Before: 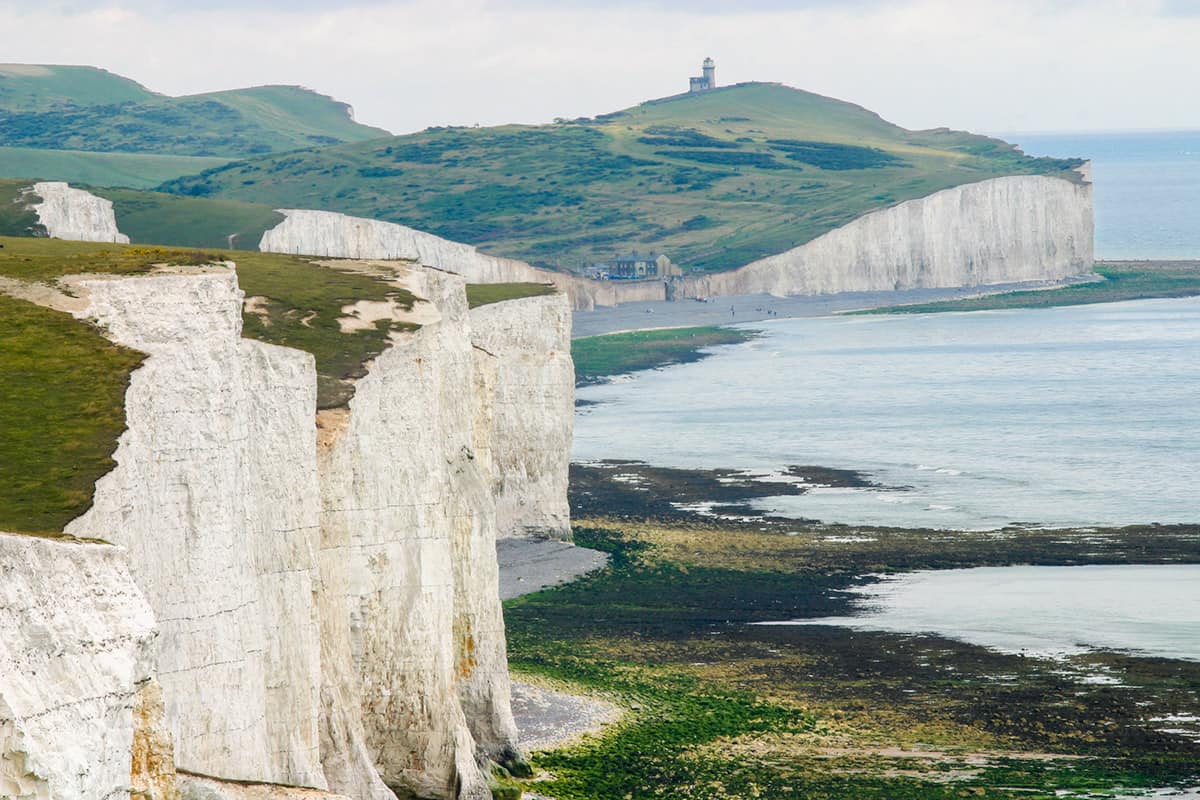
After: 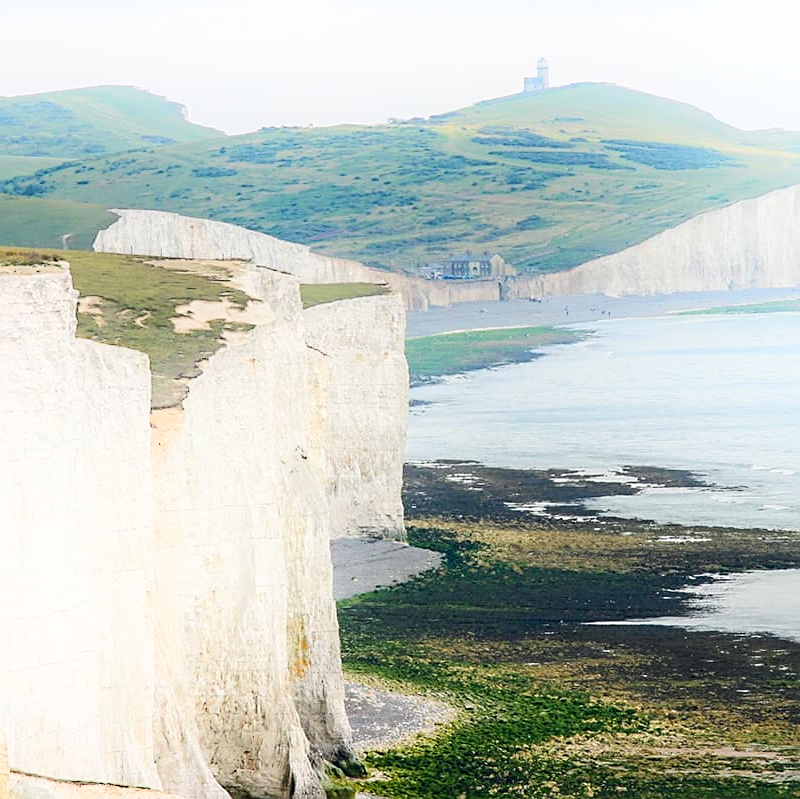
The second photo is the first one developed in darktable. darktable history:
shadows and highlights: shadows -20.72, highlights 99.68, soften with gaussian
sharpen: amount 0.489
crop and rotate: left 13.839%, right 19.48%
